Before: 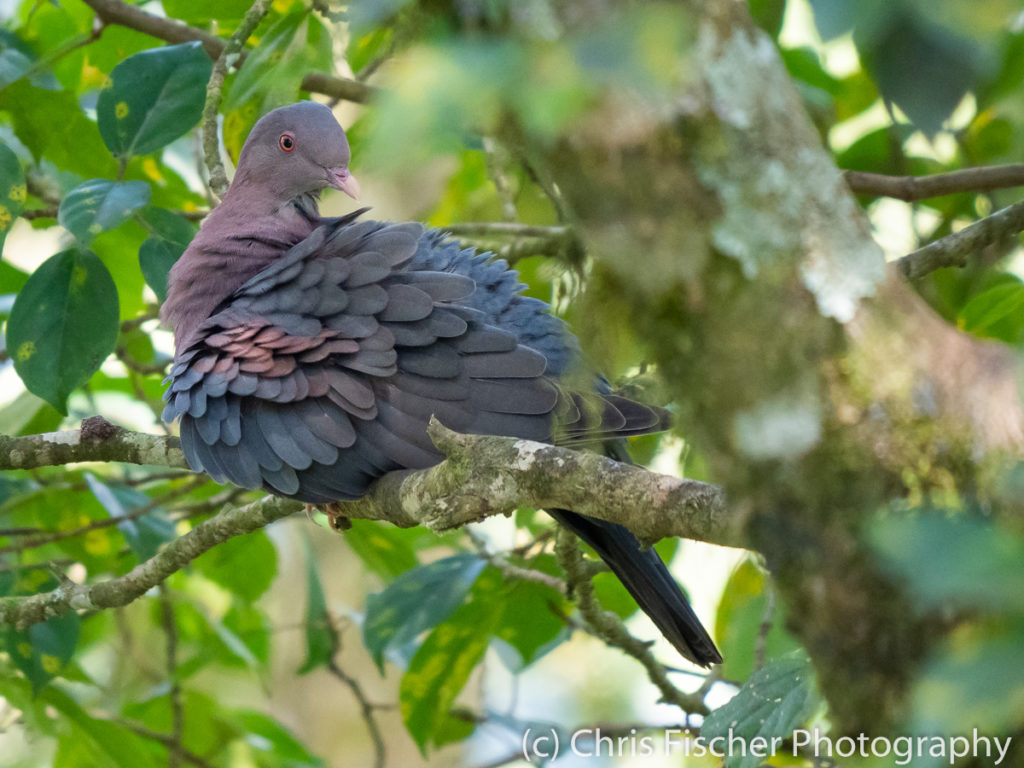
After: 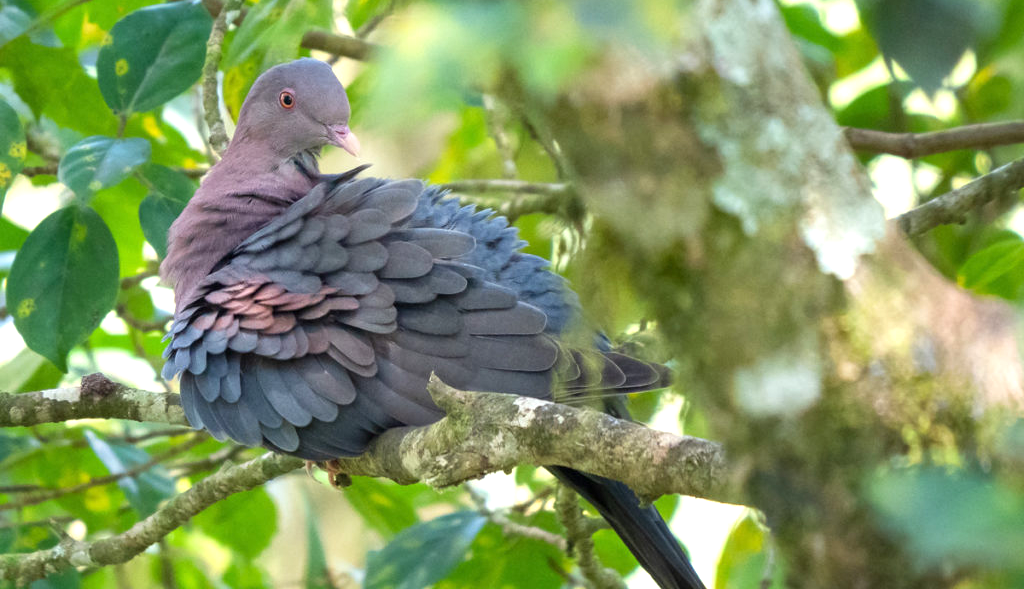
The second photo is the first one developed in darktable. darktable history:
exposure: exposure 0.6 EV, compensate highlight preservation false
crop: top 5.667%, bottom 17.637%
